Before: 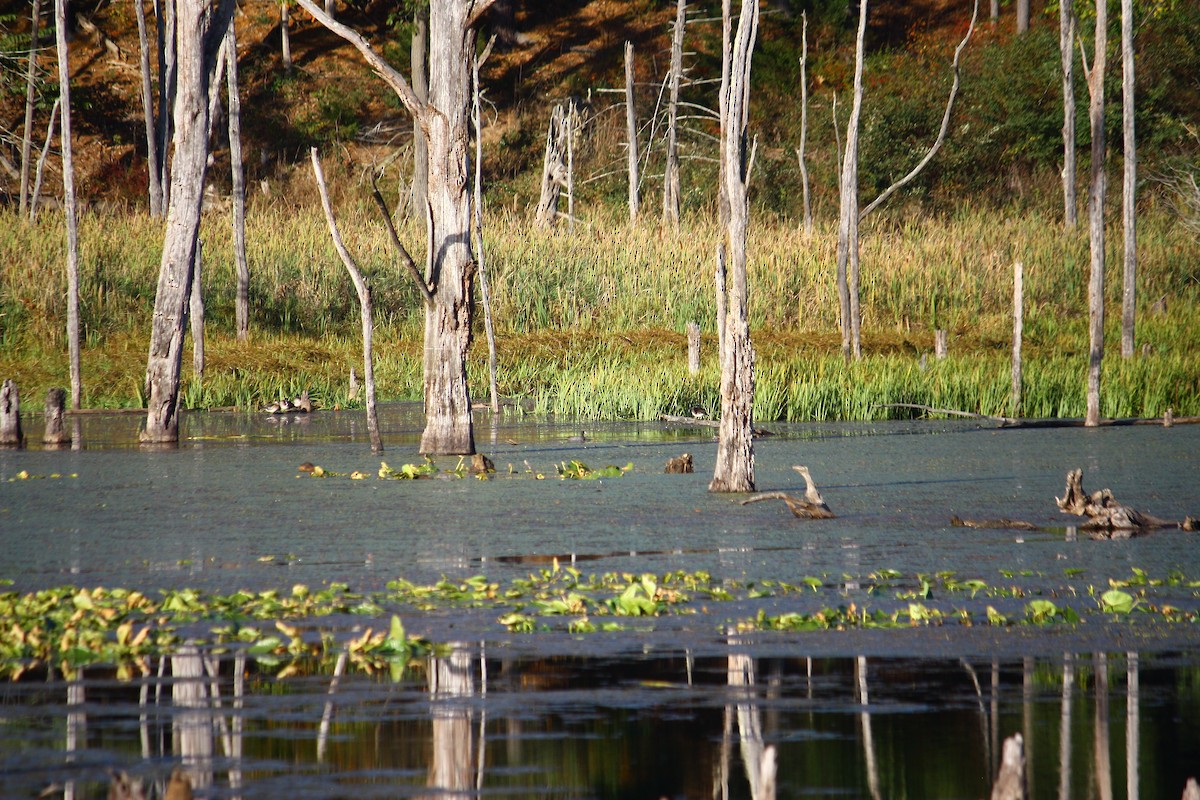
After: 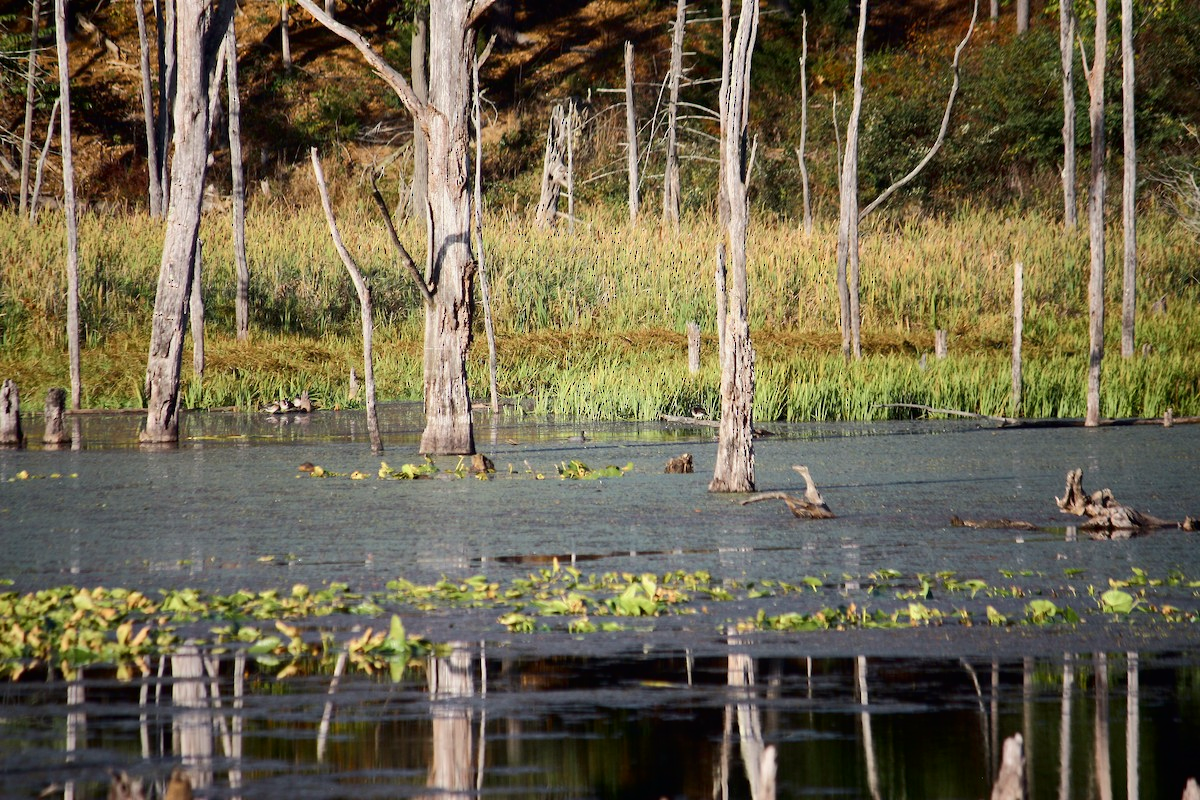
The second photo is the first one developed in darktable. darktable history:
tone curve: curves: ch0 [(0, 0) (0.052, 0.018) (0.236, 0.207) (0.41, 0.417) (0.485, 0.518) (0.54, 0.584) (0.625, 0.666) (0.845, 0.828) (0.994, 0.964)]; ch1 [(0, 0.055) (0.15, 0.117) (0.317, 0.34) (0.382, 0.408) (0.434, 0.441) (0.472, 0.479) (0.498, 0.501) (0.557, 0.558) (0.616, 0.59) (0.739, 0.7) (0.873, 0.857) (1, 0.928)]; ch2 [(0, 0) (0.352, 0.403) (0.447, 0.466) (0.482, 0.482) (0.528, 0.526) (0.586, 0.577) (0.618, 0.621) (0.785, 0.747) (1, 1)], color space Lab, independent channels, preserve colors none
